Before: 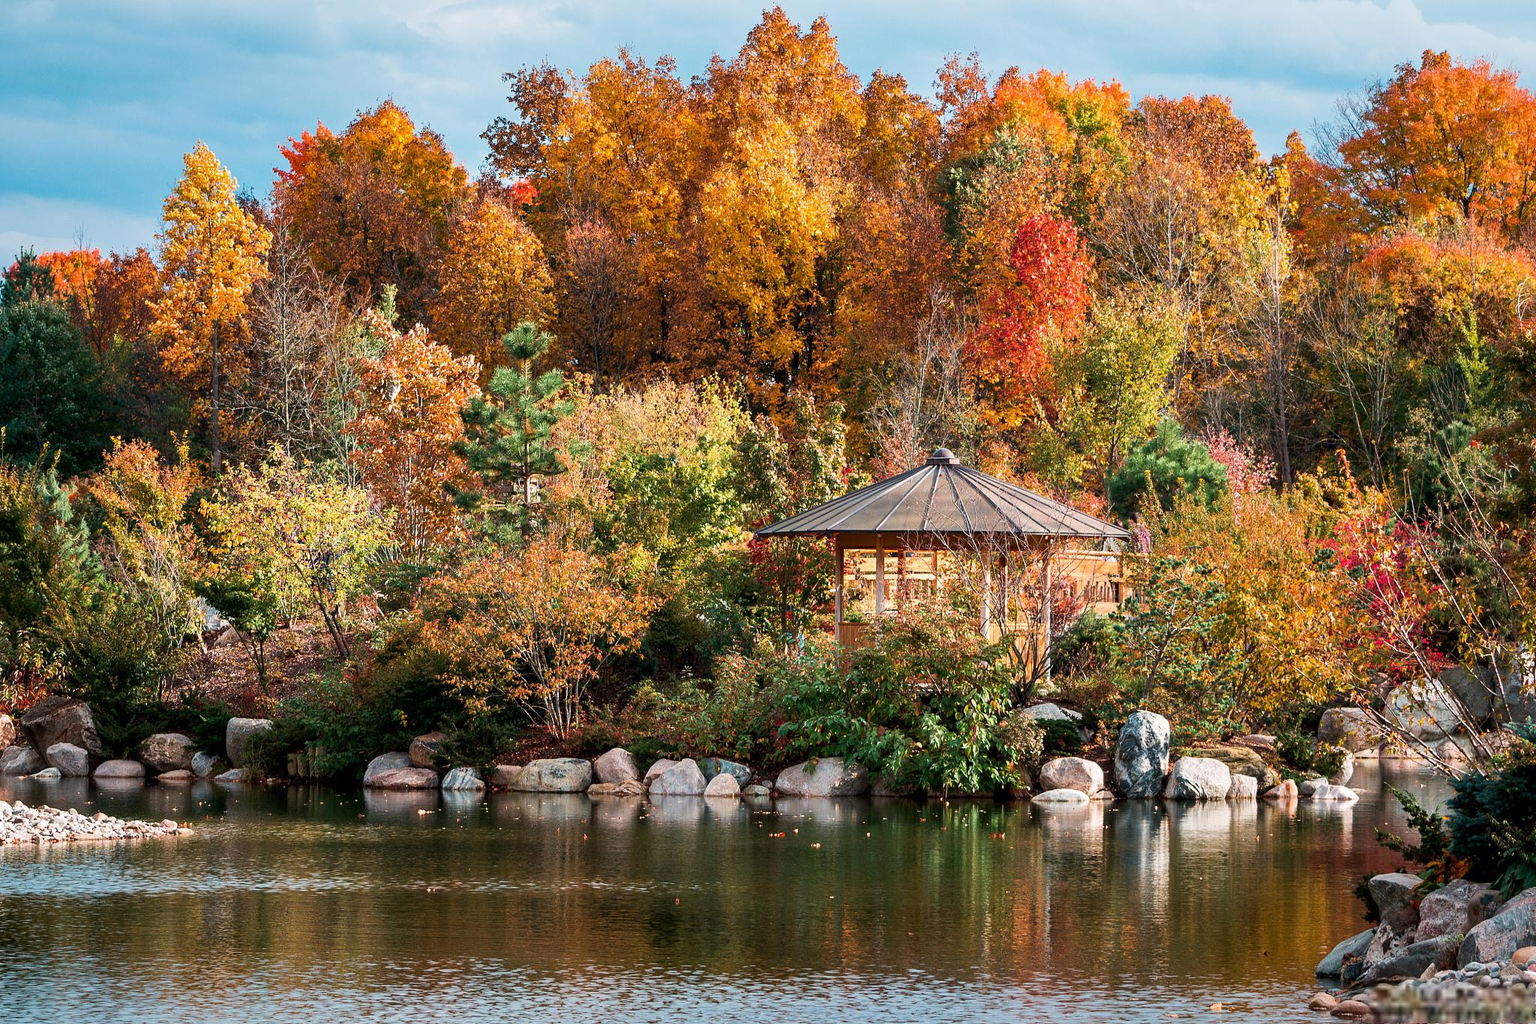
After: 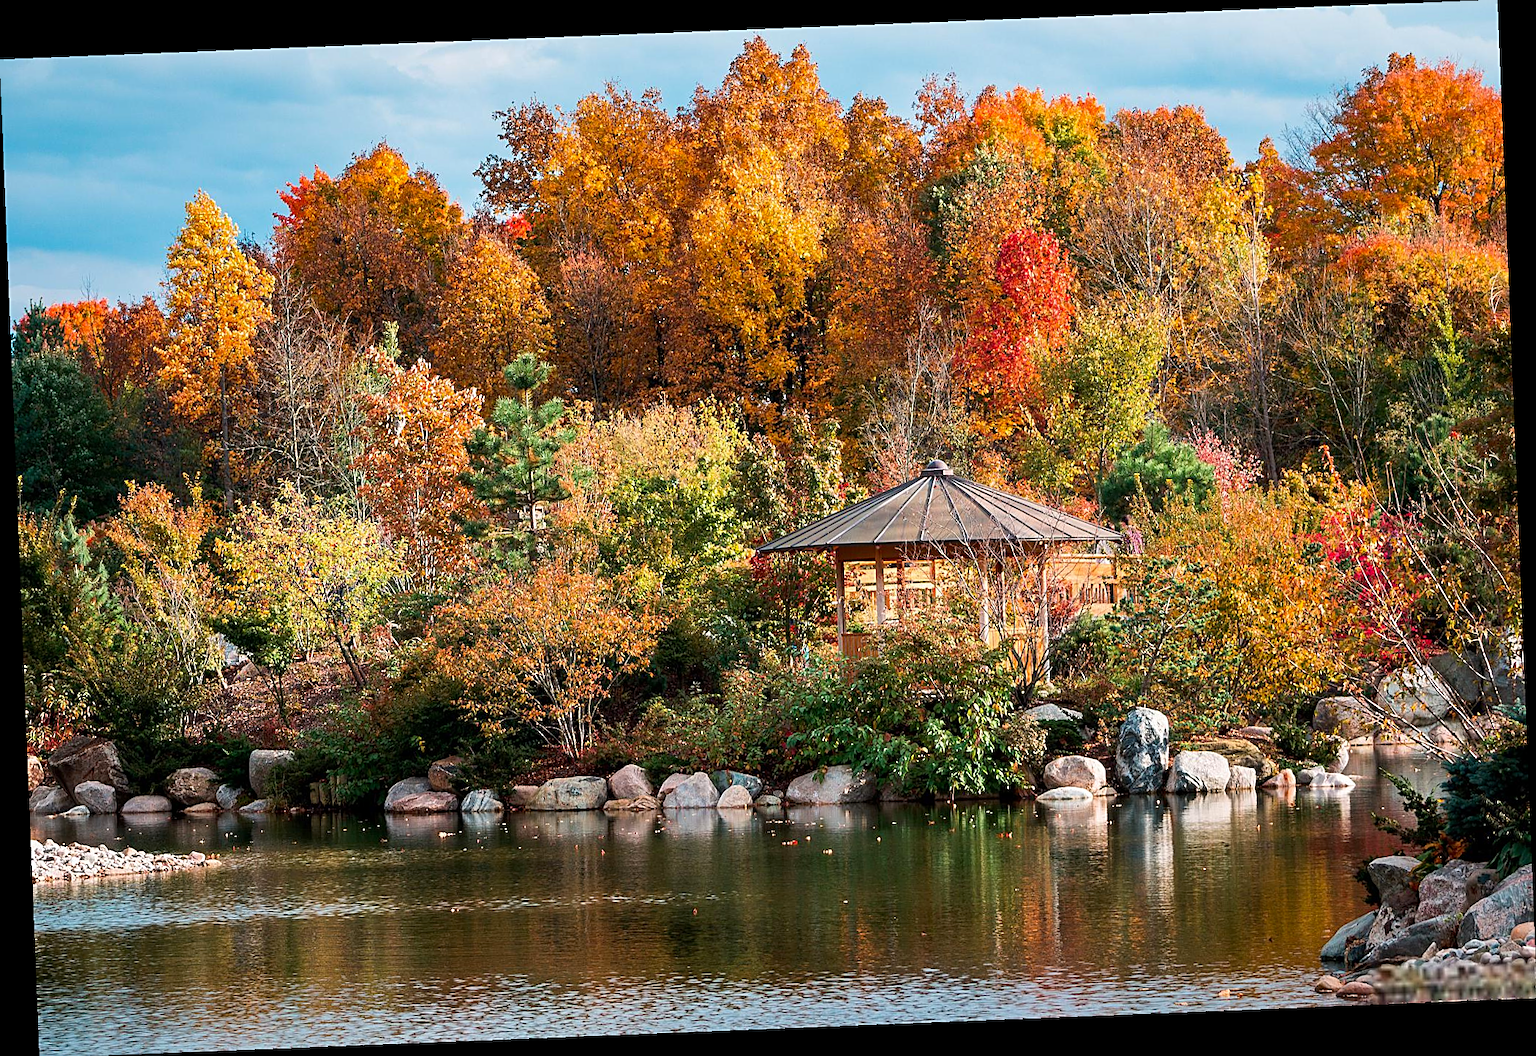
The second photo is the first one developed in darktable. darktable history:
color zones: mix -62.47%
sharpen: on, module defaults
contrast brightness saturation: saturation 0.1
rotate and perspective: rotation -2.29°, automatic cropping off
